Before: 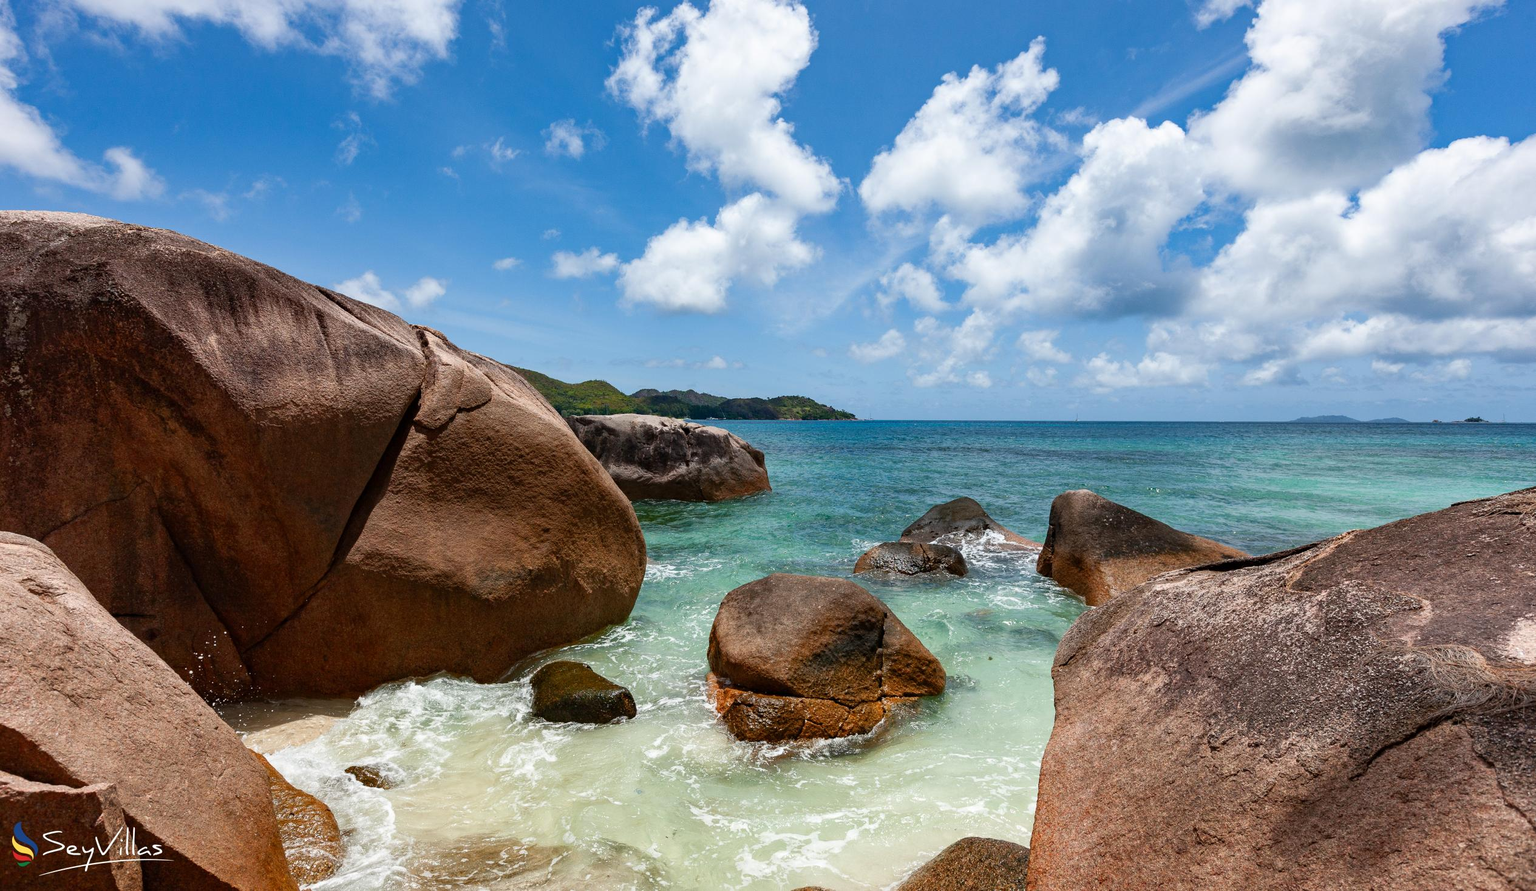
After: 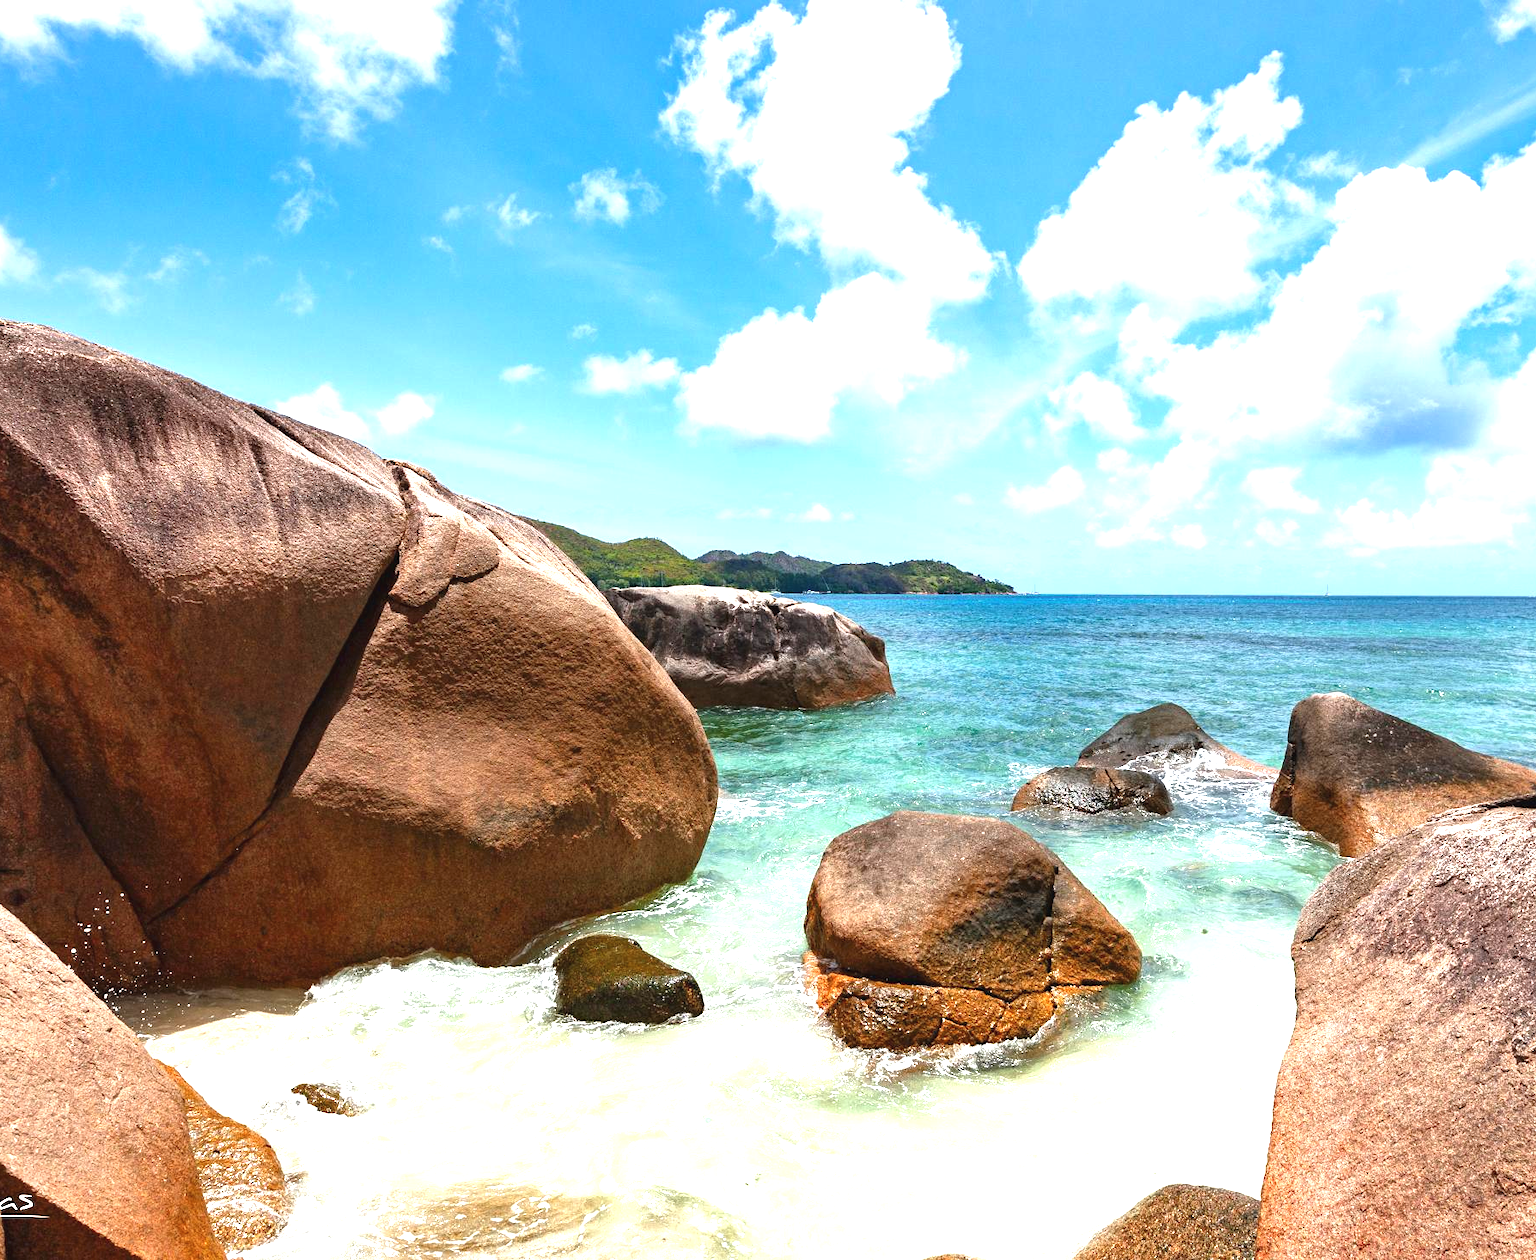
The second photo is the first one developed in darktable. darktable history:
crop and rotate: left 9.08%, right 20.215%
exposure: black level correction -0.001, exposure 1.355 EV, compensate highlight preservation false
